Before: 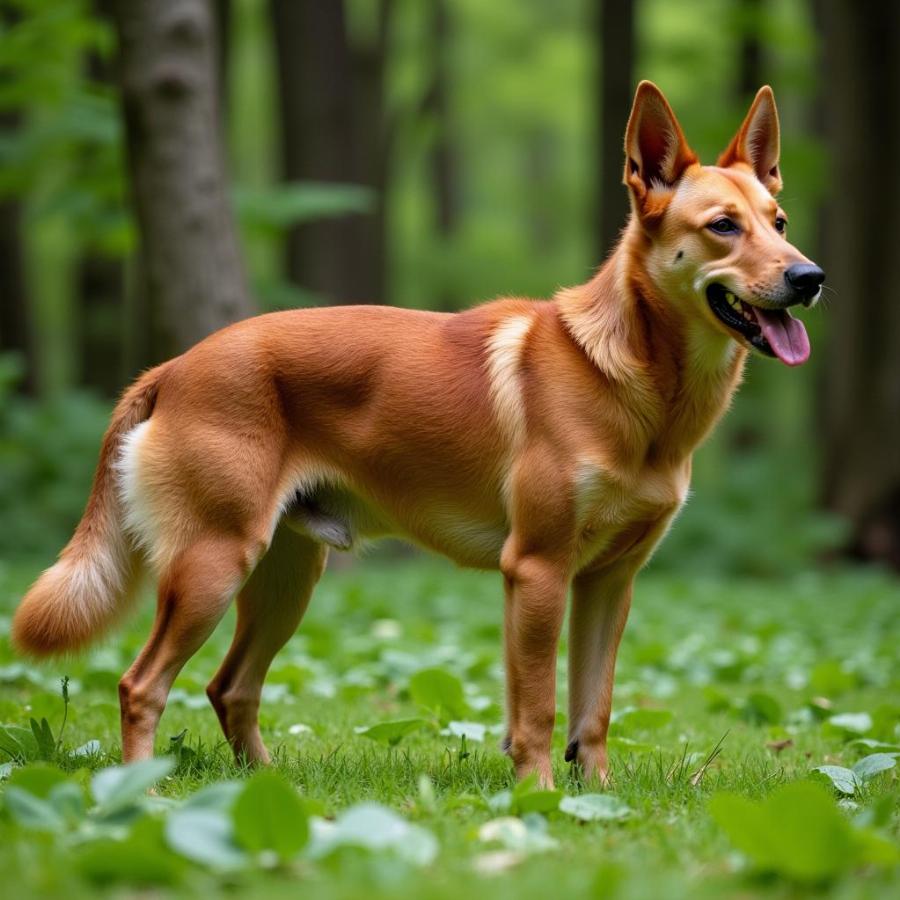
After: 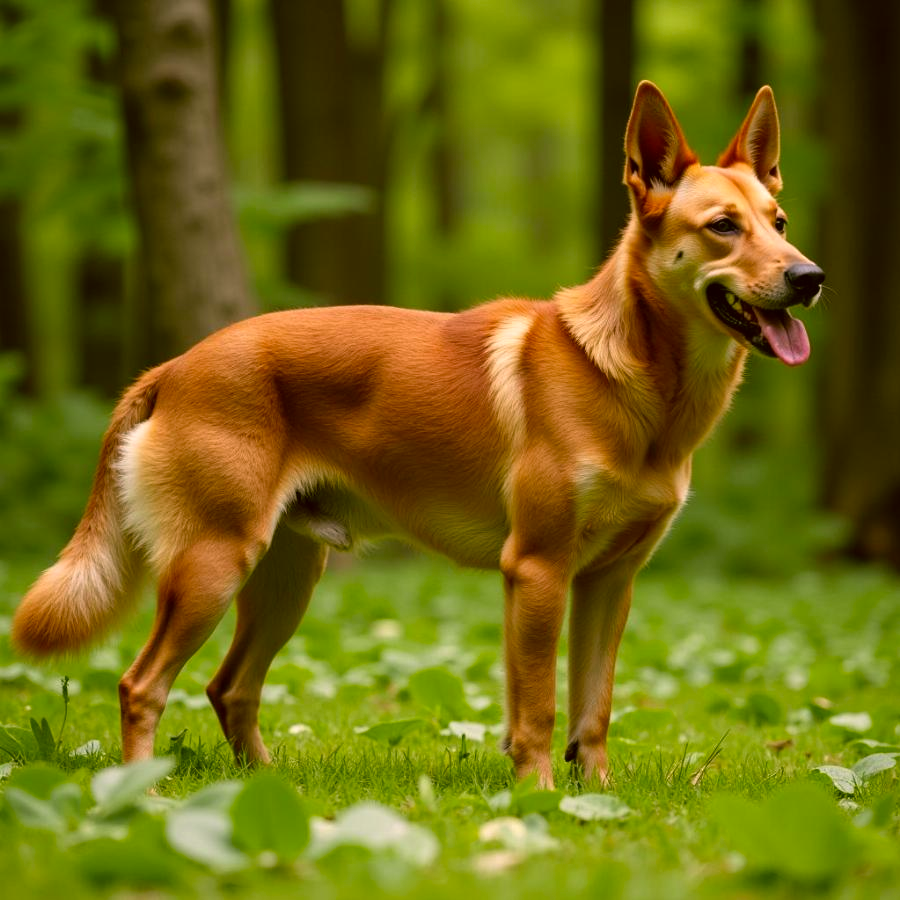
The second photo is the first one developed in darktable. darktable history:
color correction: highlights a* 8.45, highlights b* 15.76, shadows a* -0.612, shadows b* 25.76
